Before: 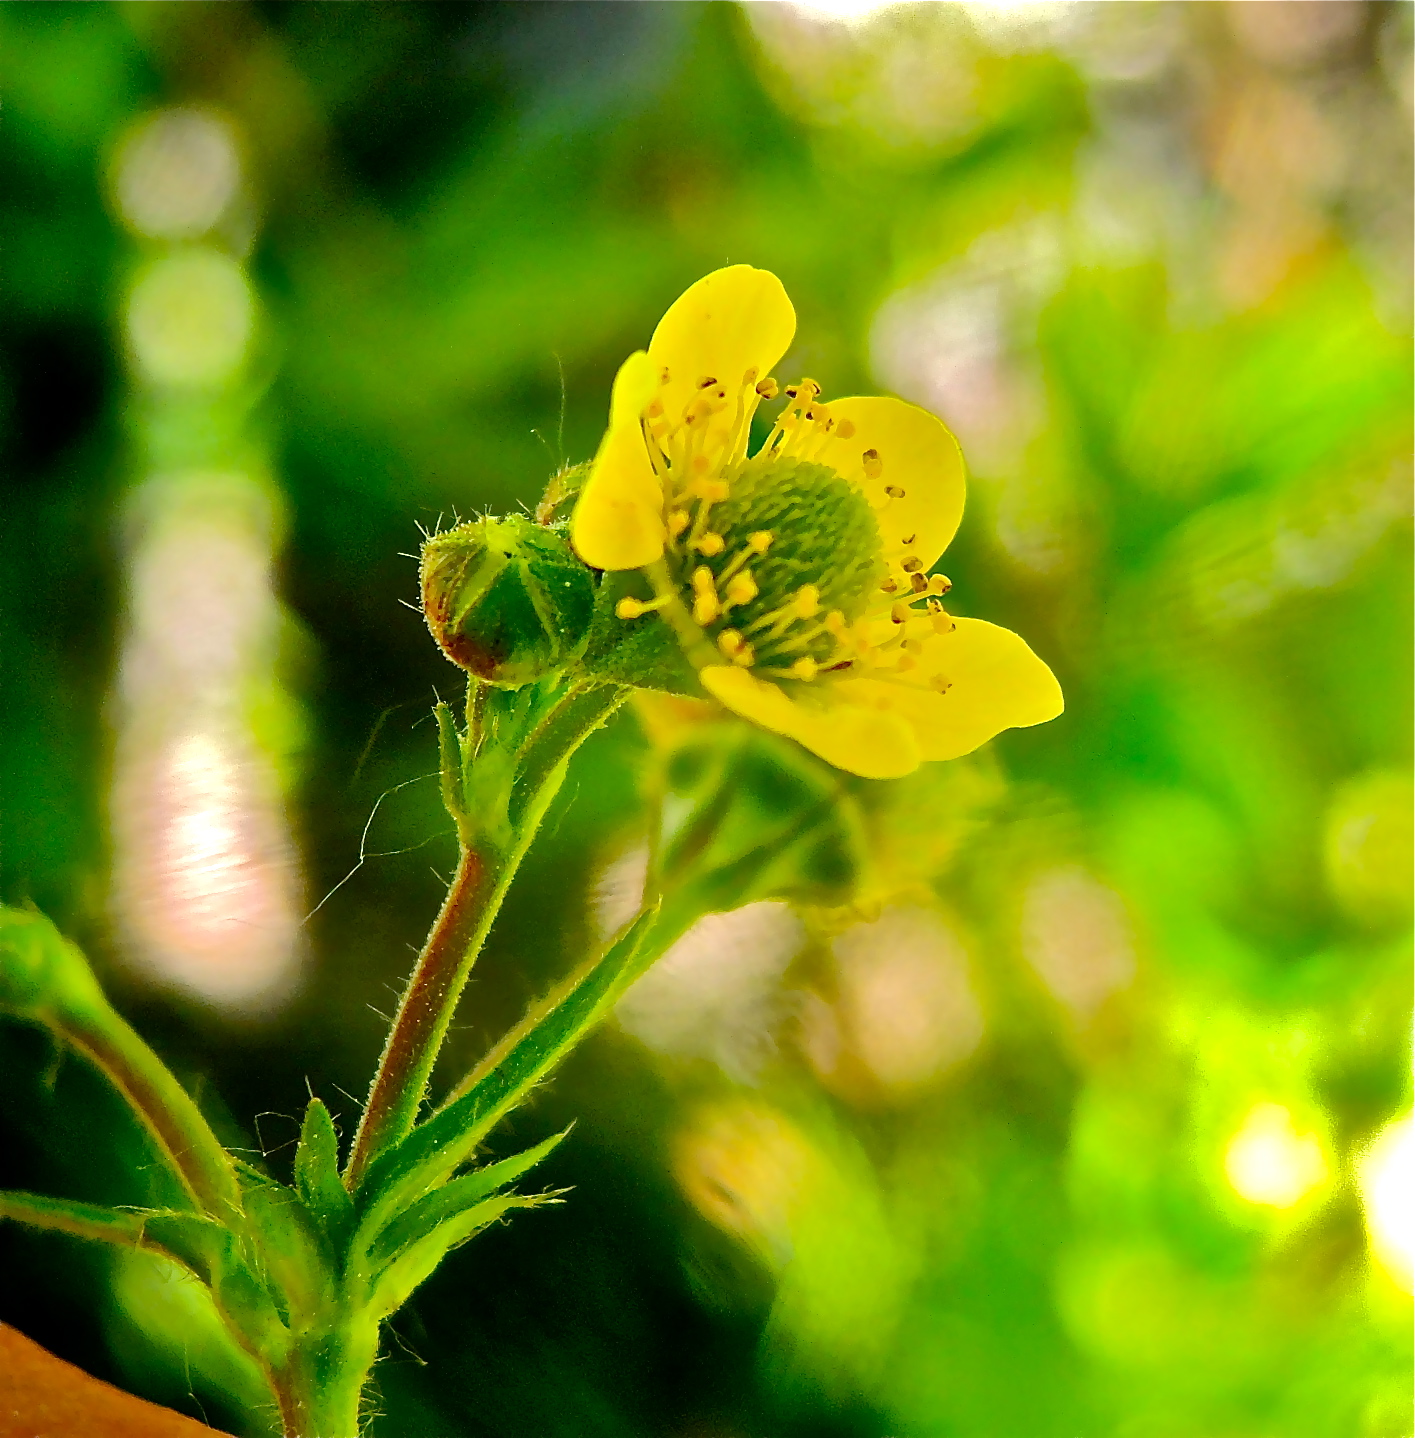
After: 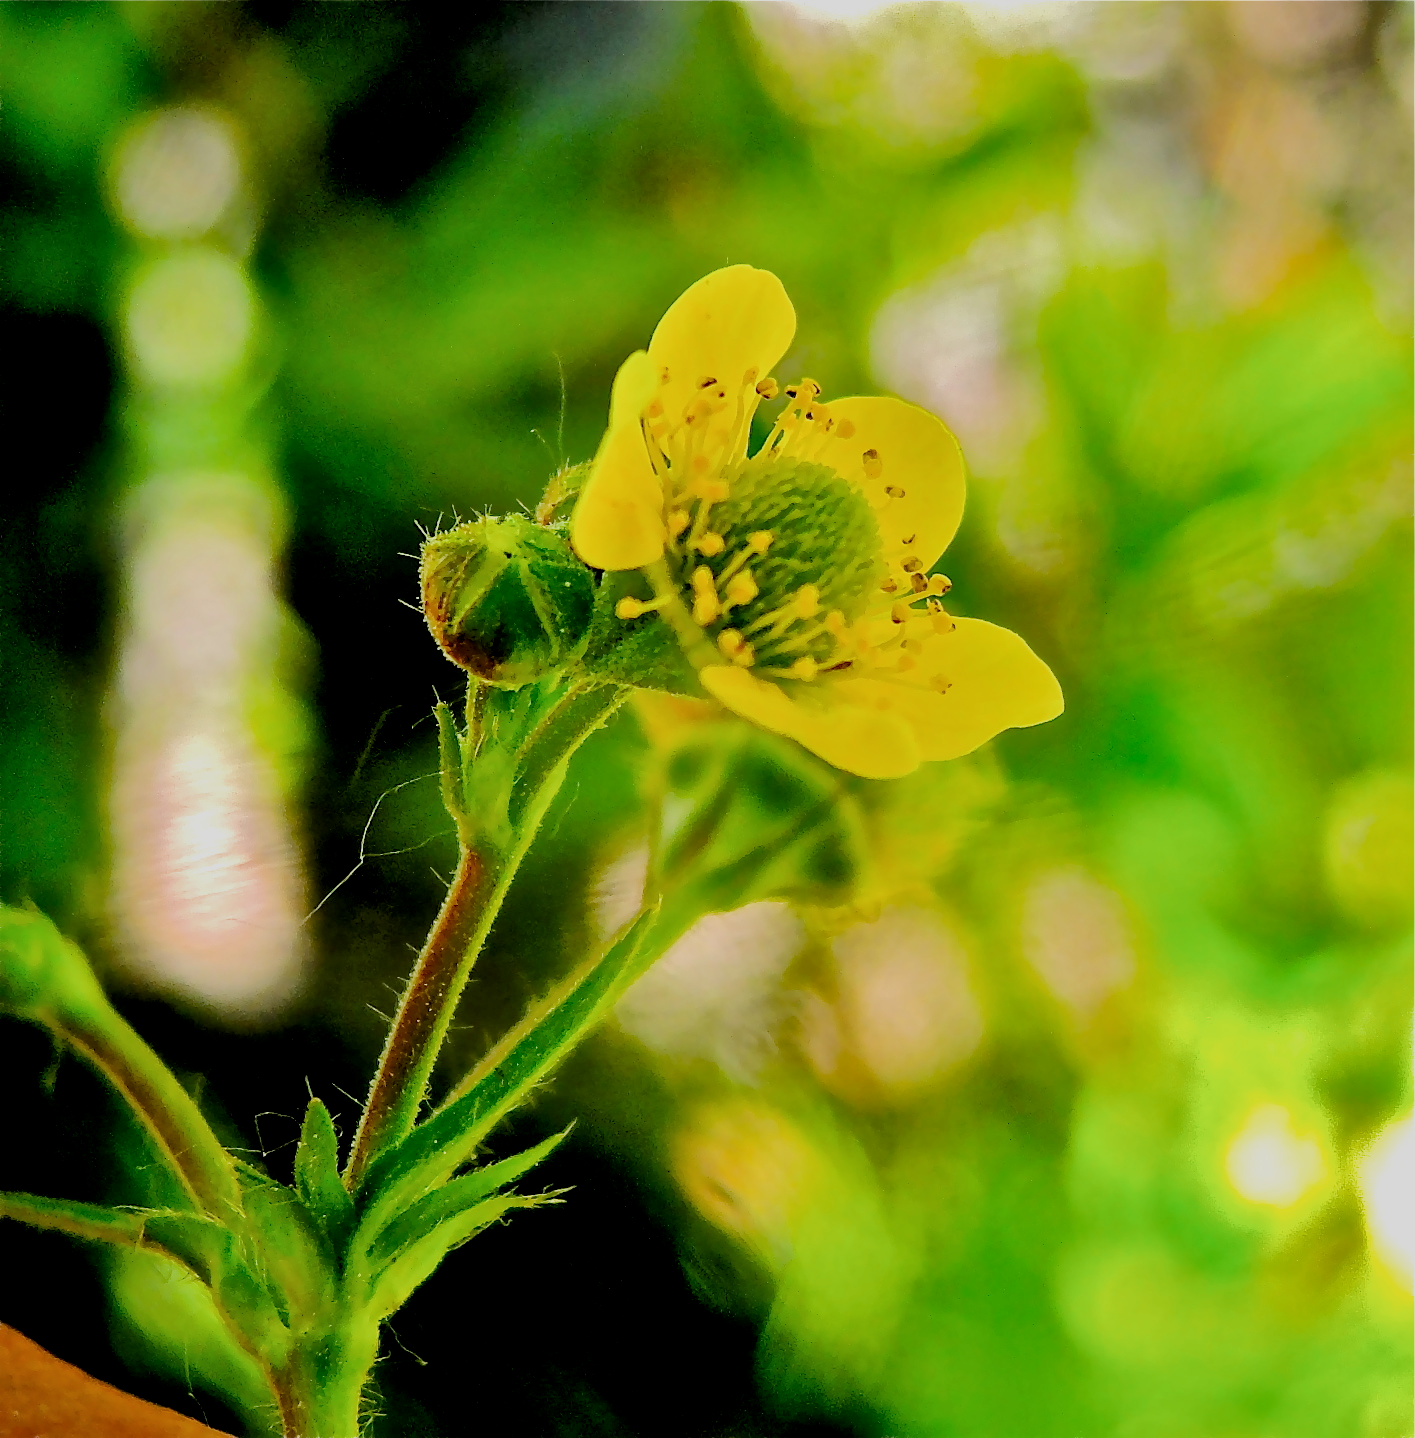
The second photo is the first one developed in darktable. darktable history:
local contrast: highlights 105%, shadows 101%, detail 119%, midtone range 0.2
filmic rgb: black relative exposure -4.29 EV, white relative exposure 4.56 EV, threshold 5.96 EV, hardness 2.38, contrast 1.061, enable highlight reconstruction true
